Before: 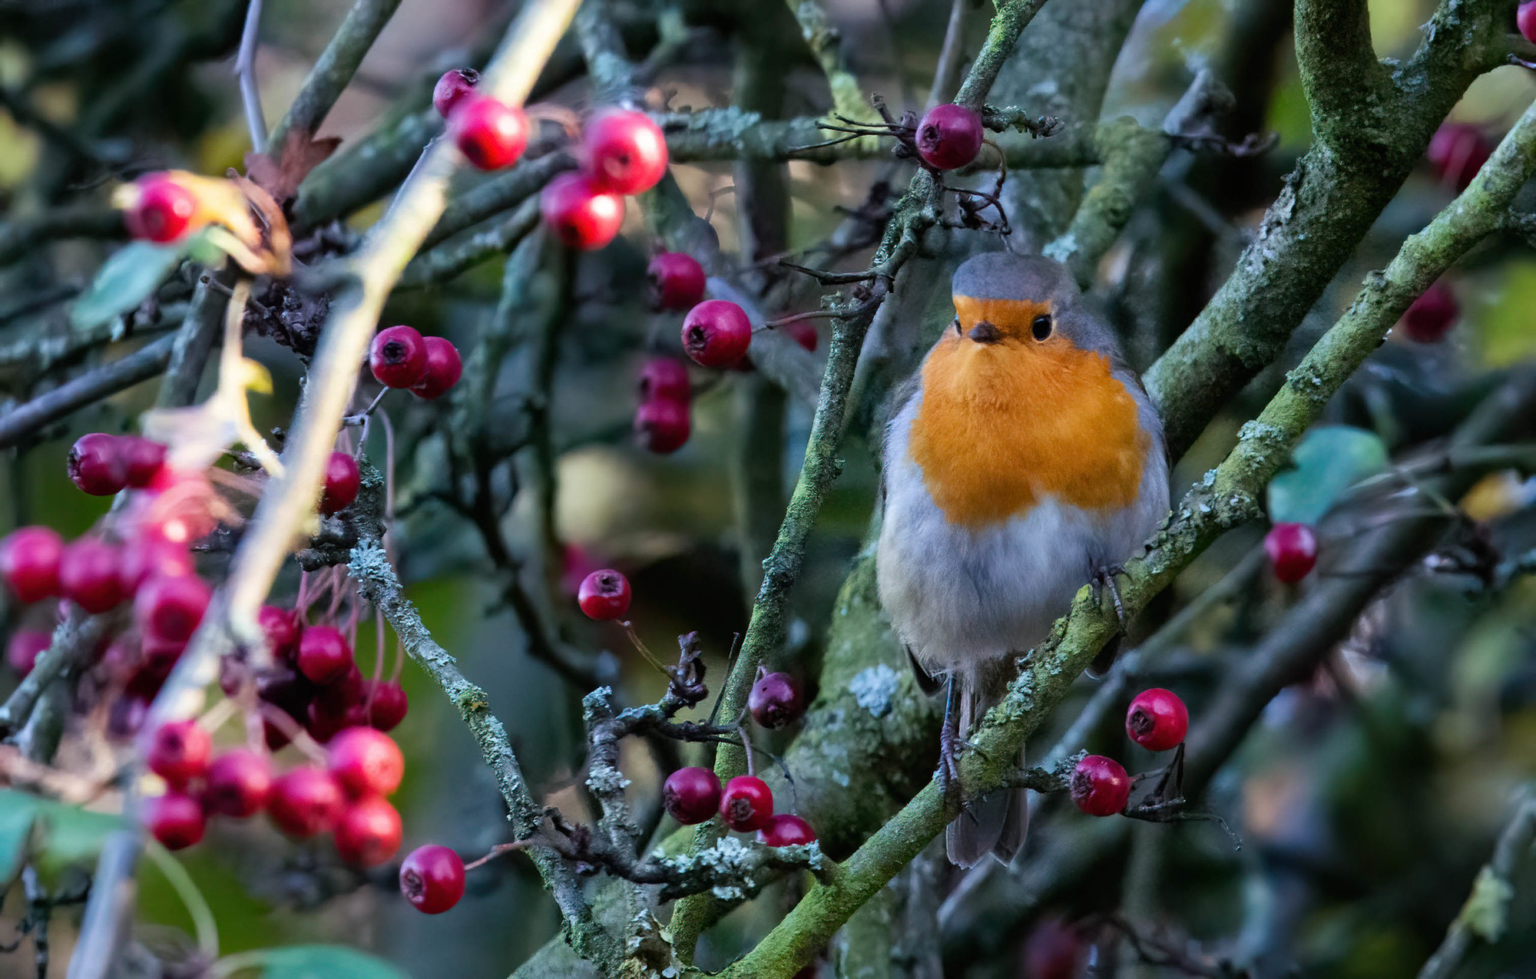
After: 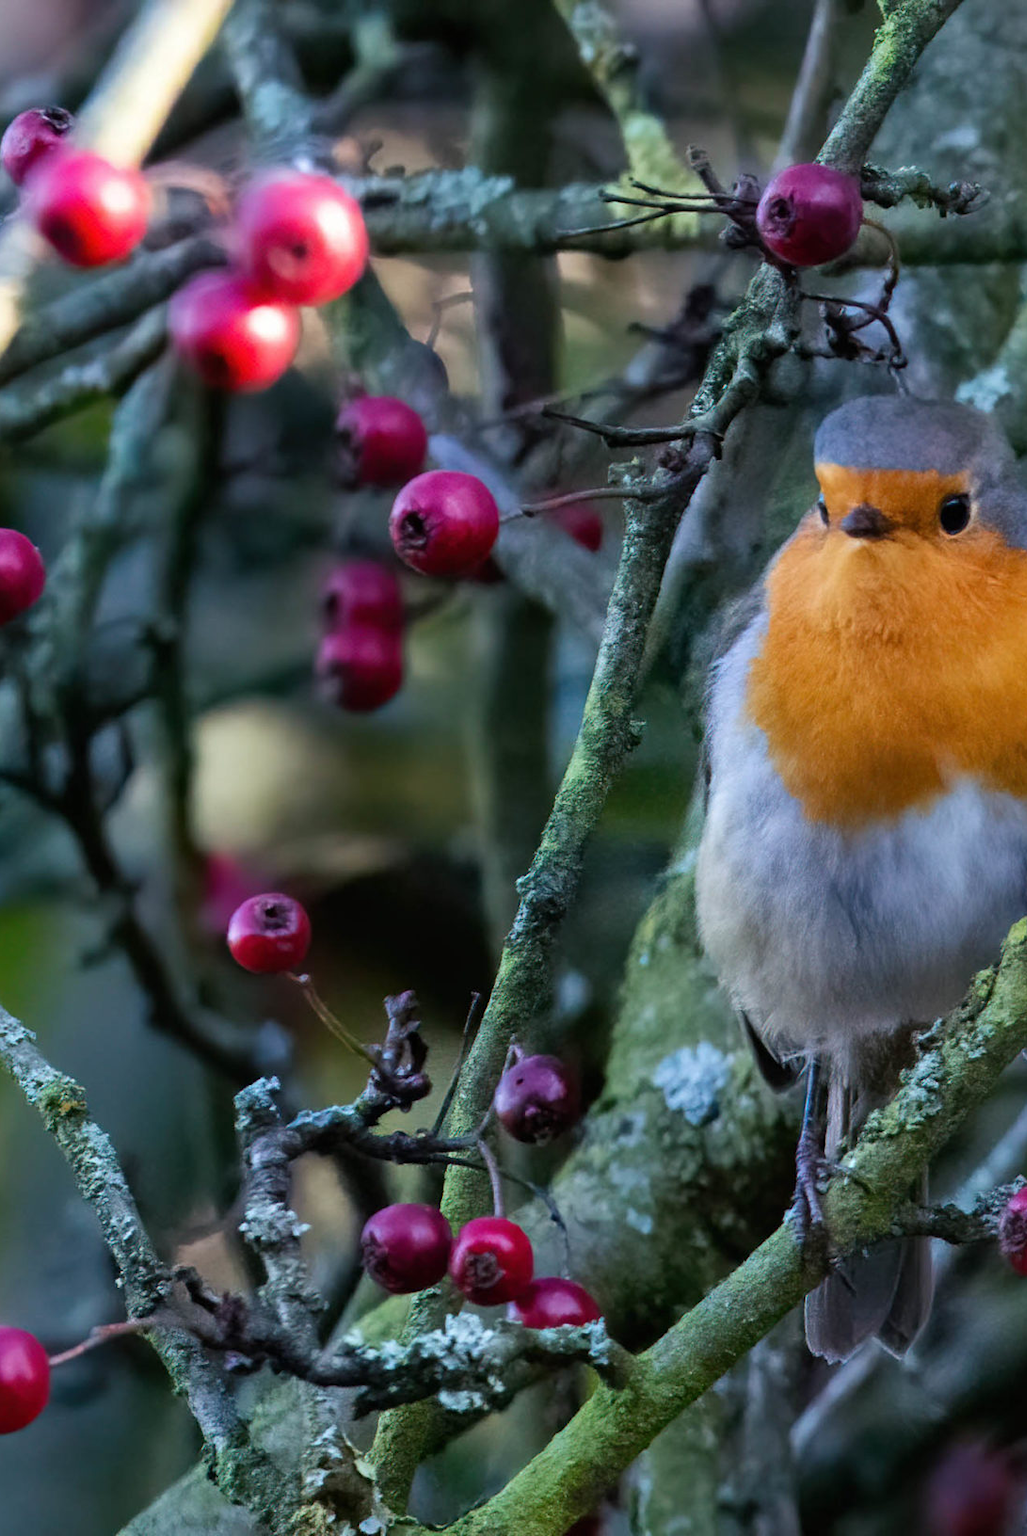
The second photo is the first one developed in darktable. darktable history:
crop: left 28.21%, right 29.107%
